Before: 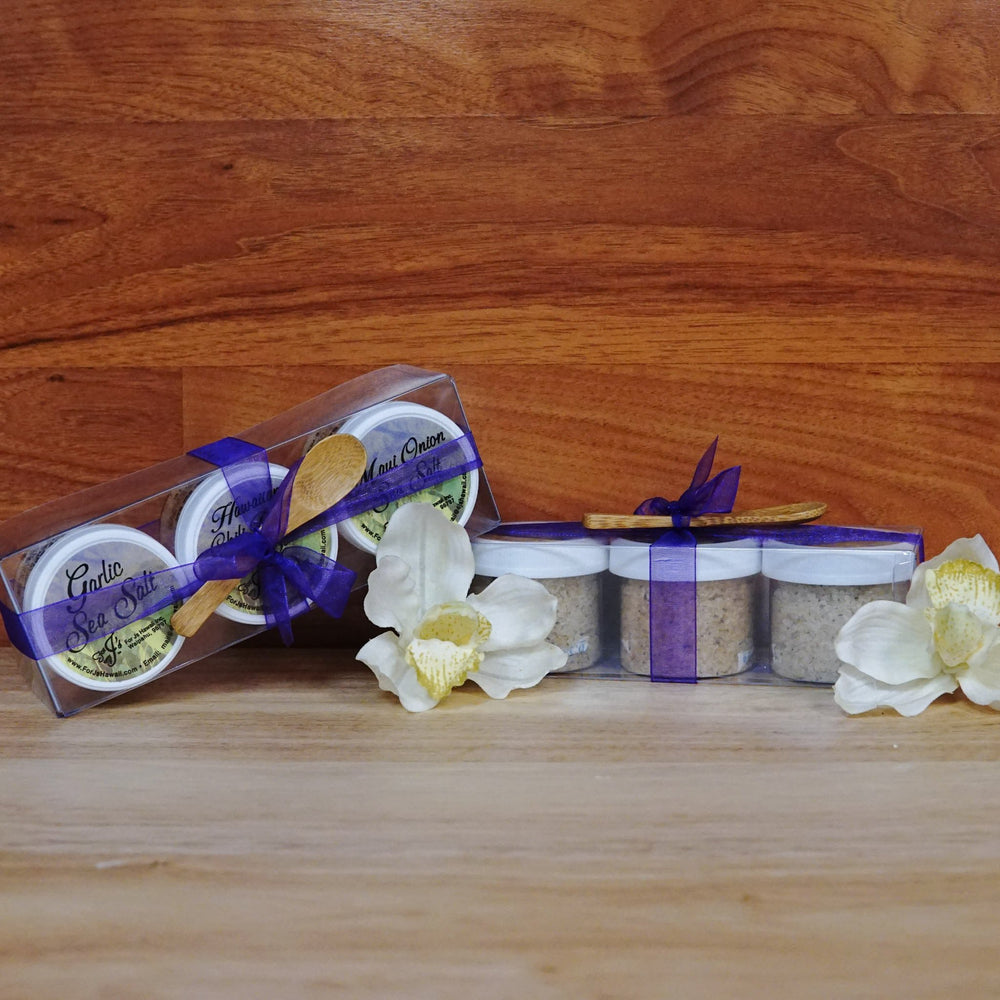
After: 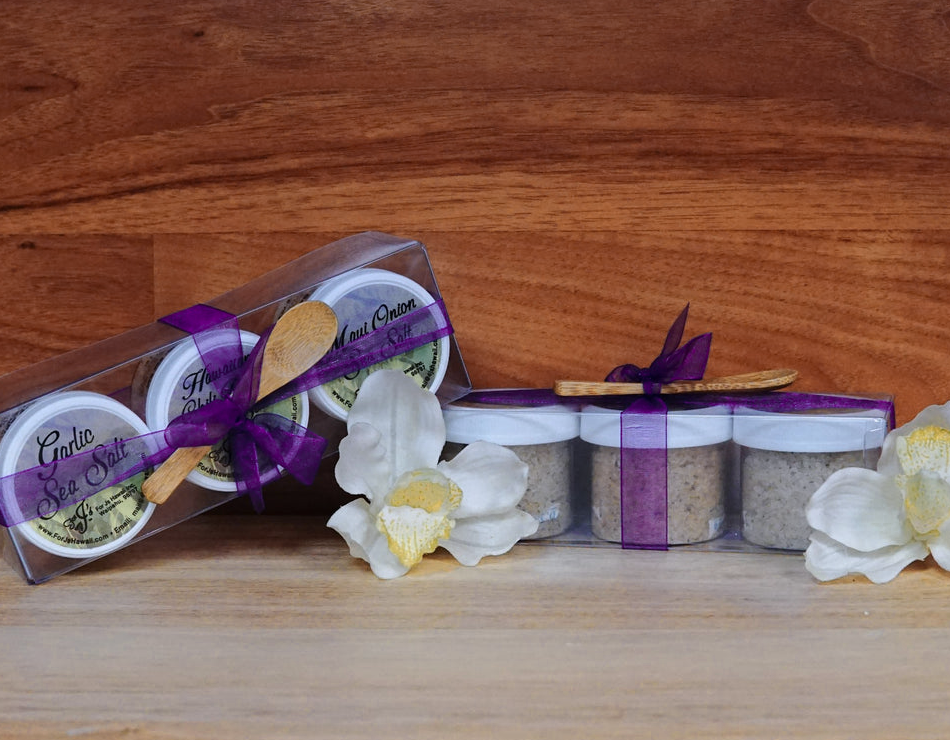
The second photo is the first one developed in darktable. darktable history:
crop and rotate: left 2.991%, top 13.302%, right 1.981%, bottom 12.636%
graduated density: hue 238.83°, saturation 50%
color zones: curves: ch0 [(0.018, 0.548) (0.197, 0.654) (0.425, 0.447) (0.605, 0.658) (0.732, 0.579)]; ch1 [(0.105, 0.531) (0.224, 0.531) (0.386, 0.39) (0.618, 0.456) (0.732, 0.456) (0.956, 0.421)]; ch2 [(0.039, 0.583) (0.215, 0.465) (0.399, 0.544) (0.465, 0.548) (0.614, 0.447) (0.724, 0.43) (0.882, 0.623) (0.956, 0.632)]
